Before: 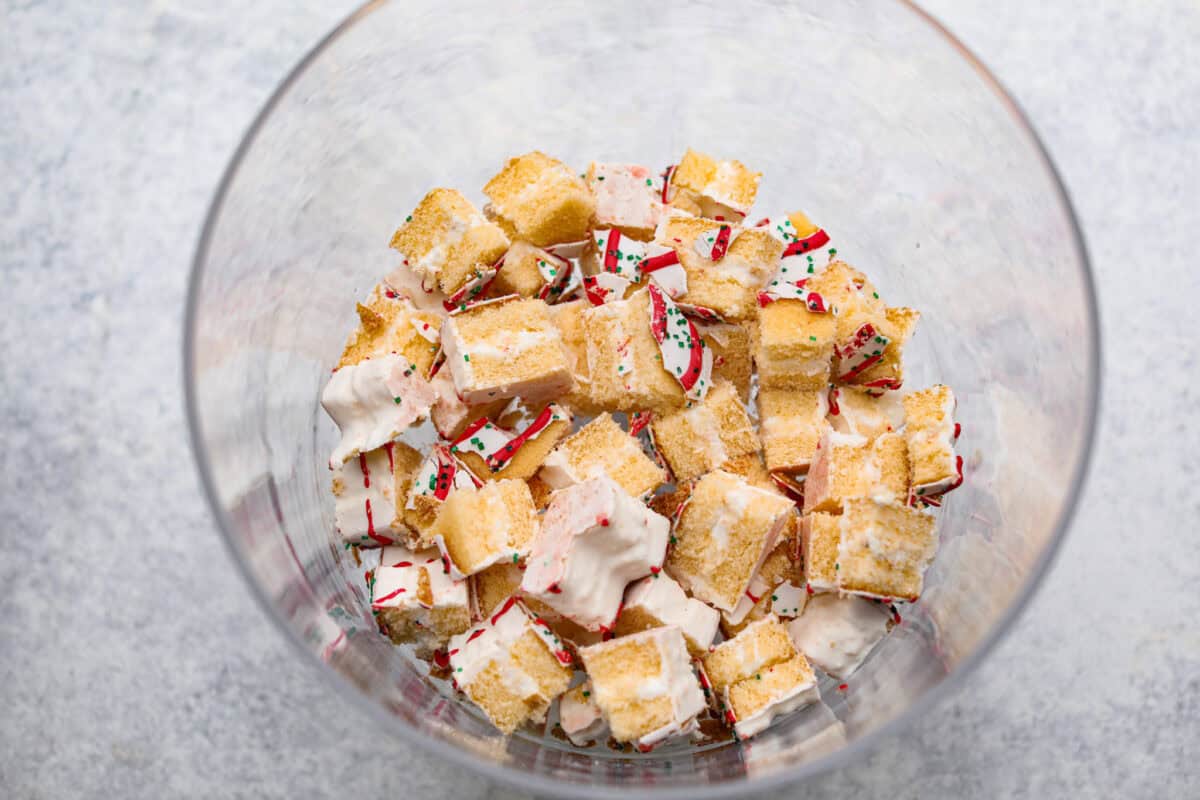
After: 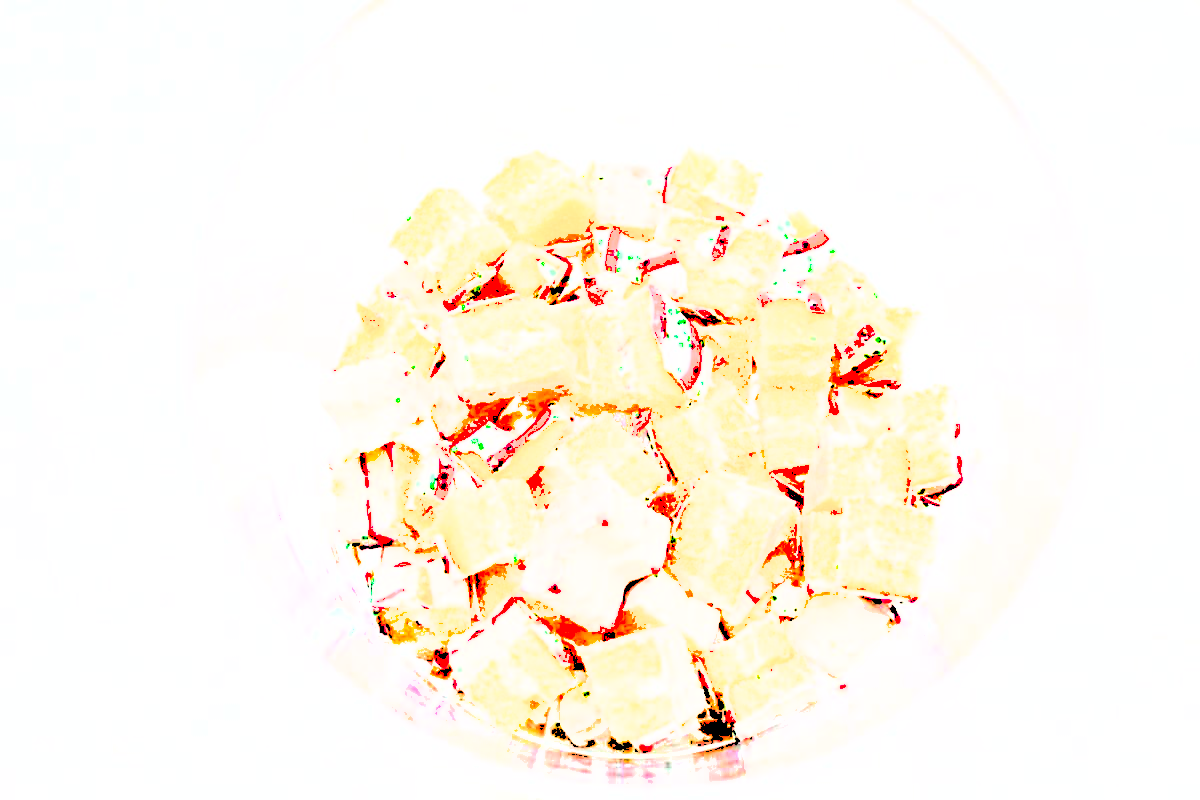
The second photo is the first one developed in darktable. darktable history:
color balance: contrast 10%
levels: levels [0.246, 0.246, 0.506]
exposure: black level correction -0.005, exposure 0.622 EV, compensate highlight preservation false
shadows and highlights: on, module defaults
